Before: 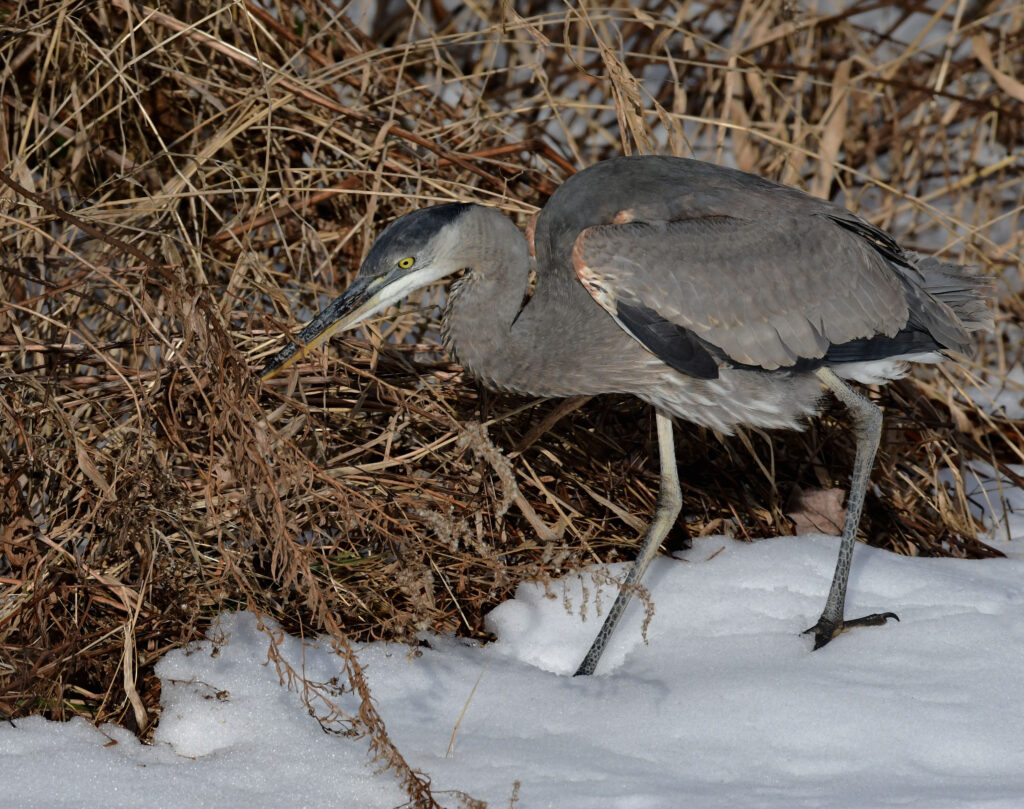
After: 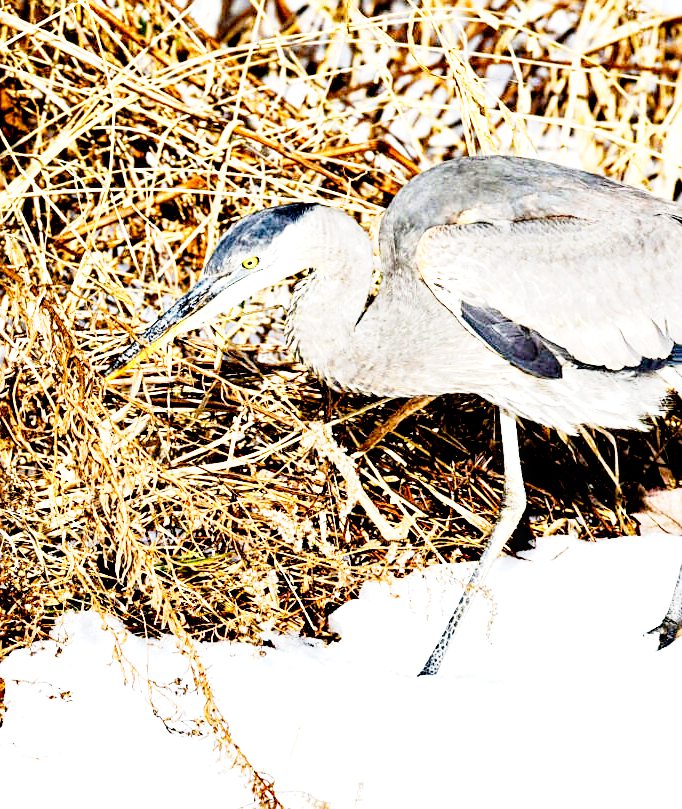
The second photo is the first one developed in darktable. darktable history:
crop and rotate: left 15.272%, right 18.043%
local contrast: highlights 87%, shadows 82%
exposure: black level correction 0.005, exposure 2.07 EV, compensate highlight preservation false
sharpen: on, module defaults
base curve: curves: ch0 [(0, 0) (0, 0.001) (0.001, 0.001) (0.004, 0.002) (0.007, 0.004) (0.015, 0.013) (0.033, 0.045) (0.052, 0.096) (0.075, 0.17) (0.099, 0.241) (0.163, 0.42) (0.219, 0.55) (0.259, 0.616) (0.327, 0.722) (0.365, 0.765) (0.522, 0.873) (0.547, 0.881) (0.689, 0.919) (0.826, 0.952) (1, 1)], preserve colors none
color balance rgb: perceptual saturation grading › global saturation 24.936%, global vibrance 20%
